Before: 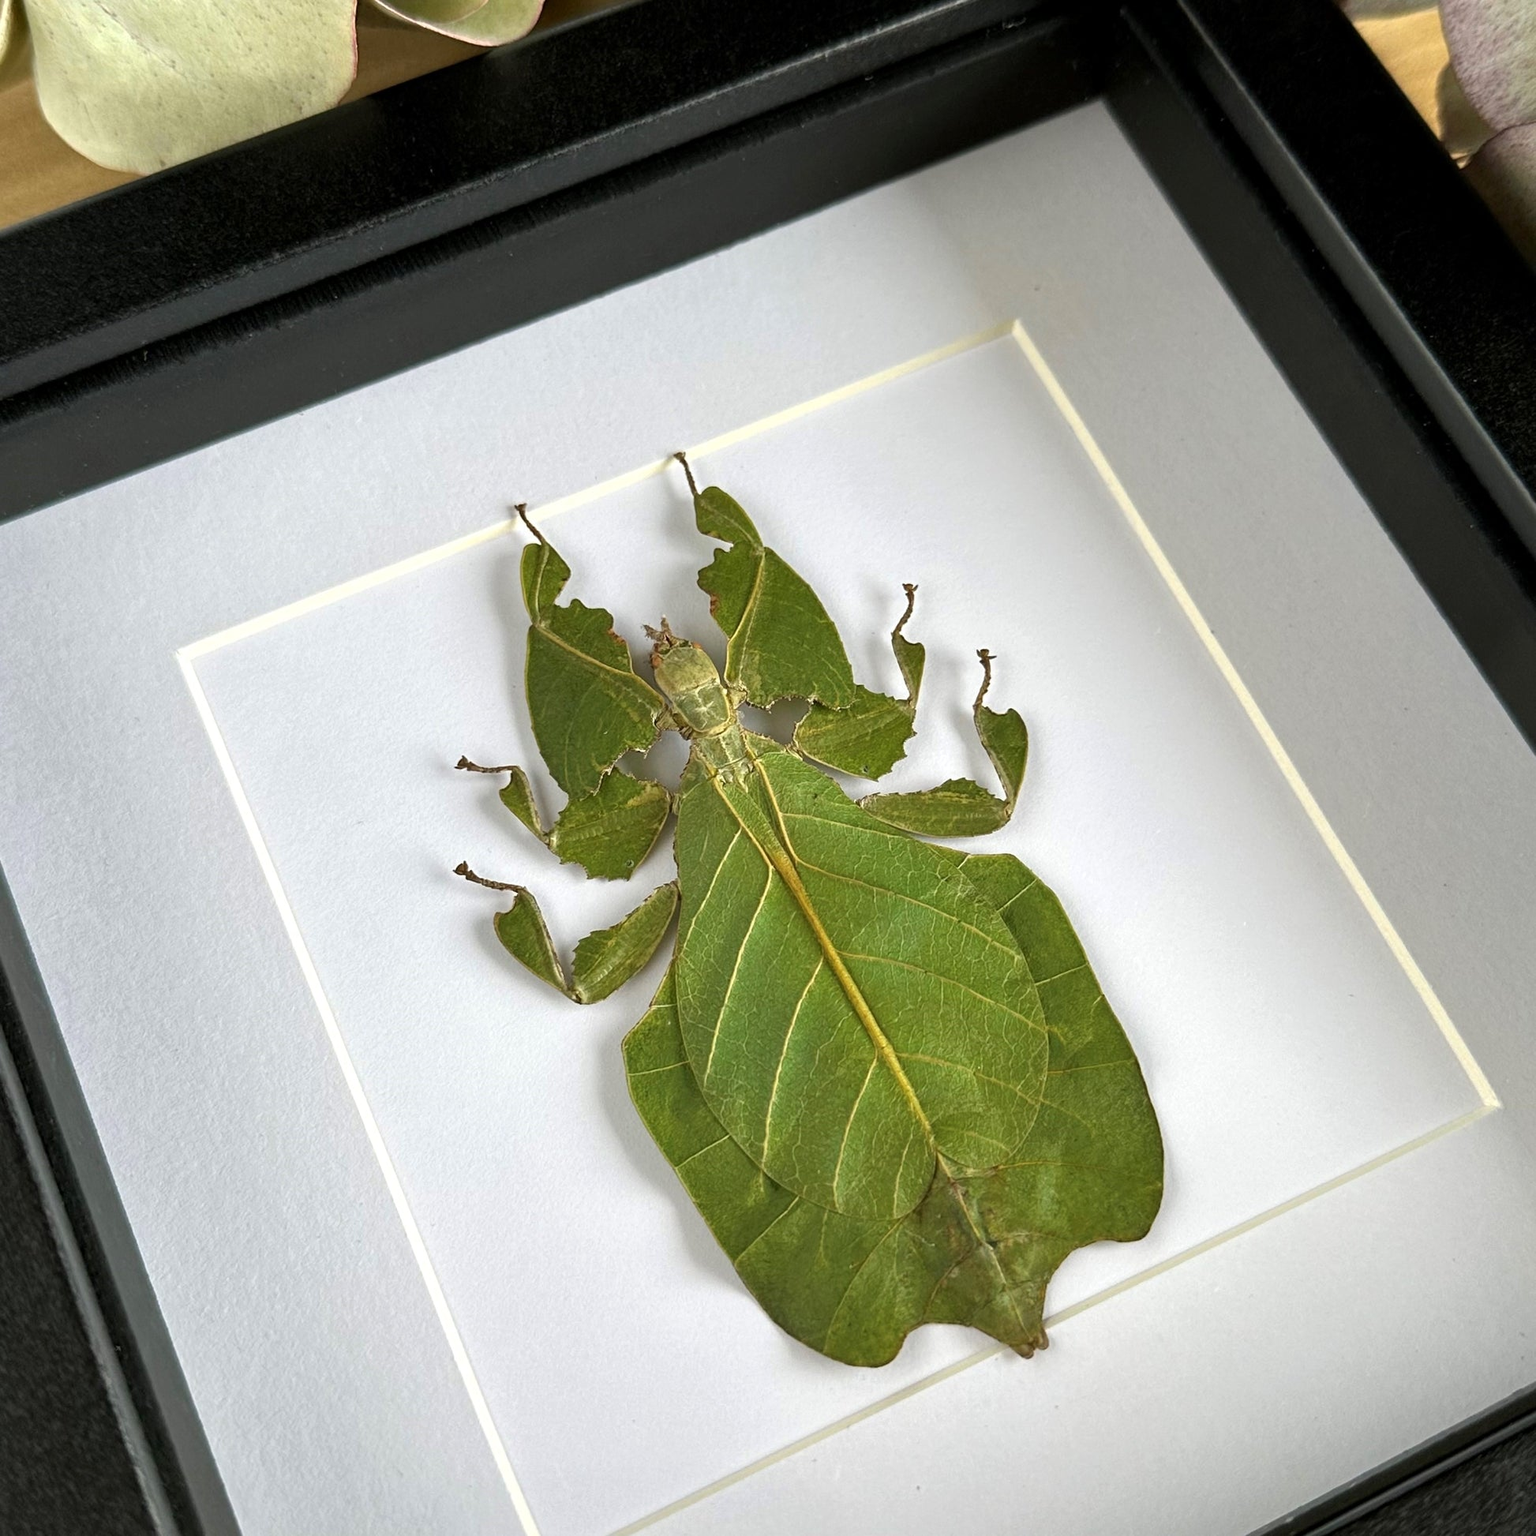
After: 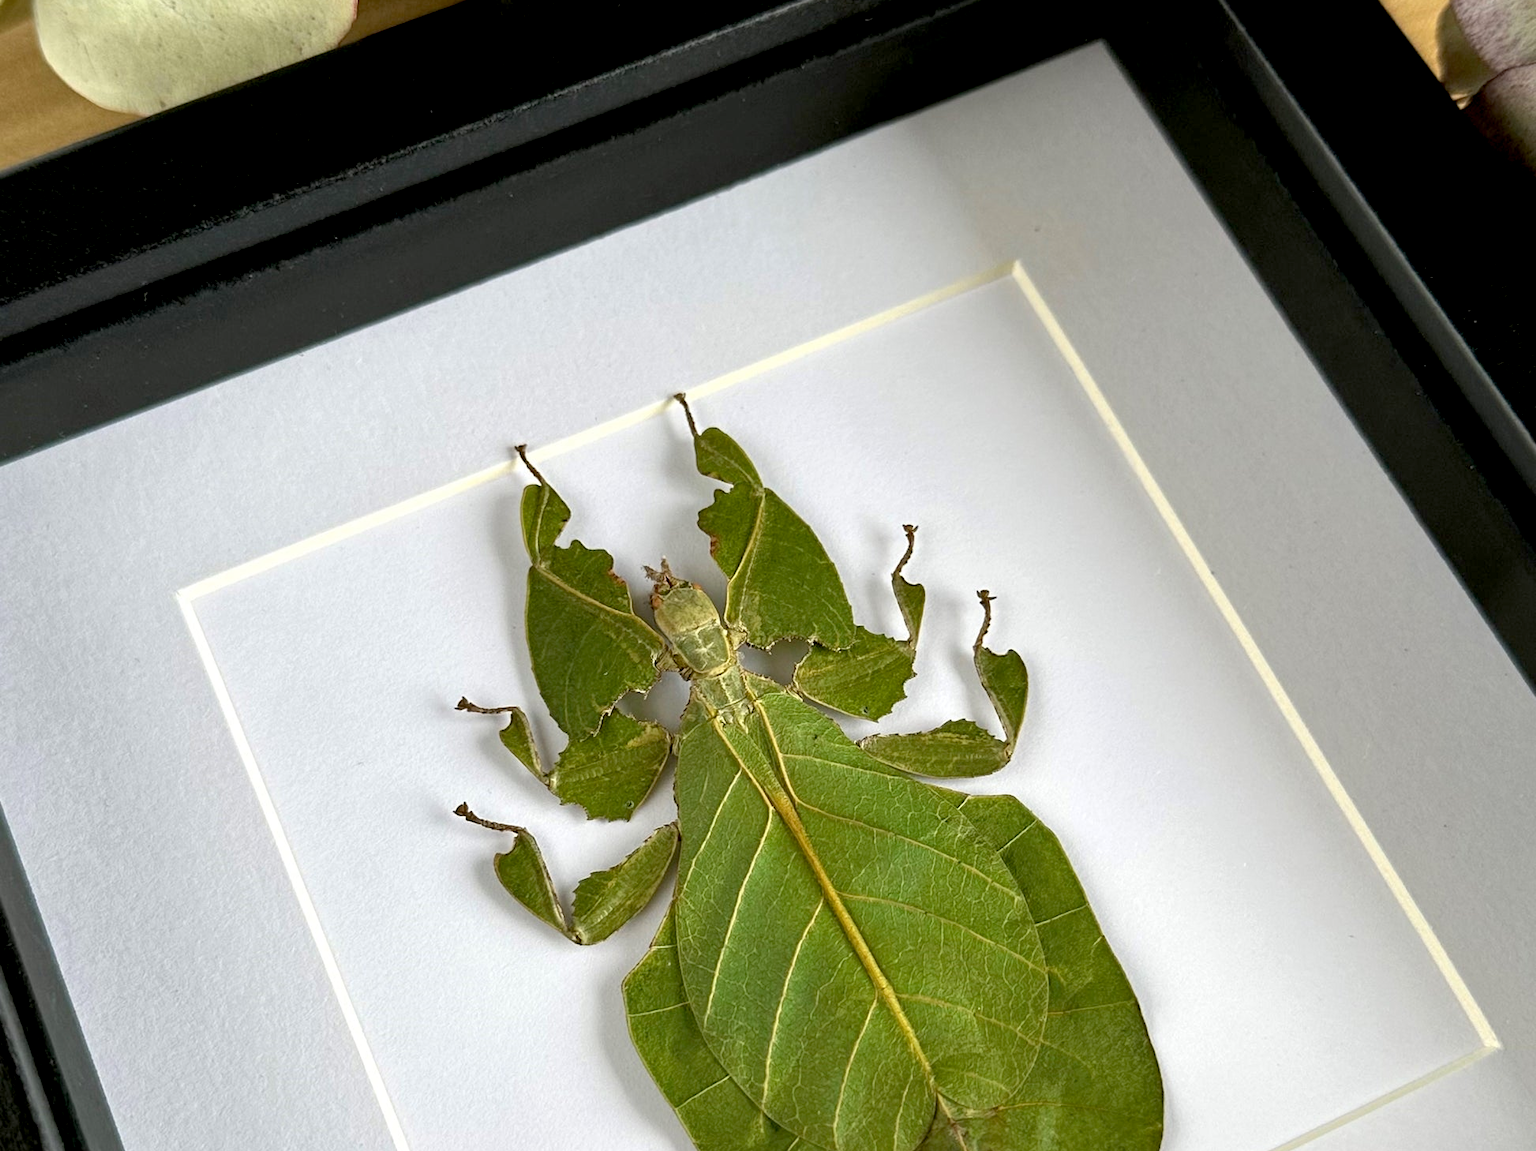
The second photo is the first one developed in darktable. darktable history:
exposure: black level correction 0.012, compensate highlight preservation false
crop: top 3.857%, bottom 21.132%
